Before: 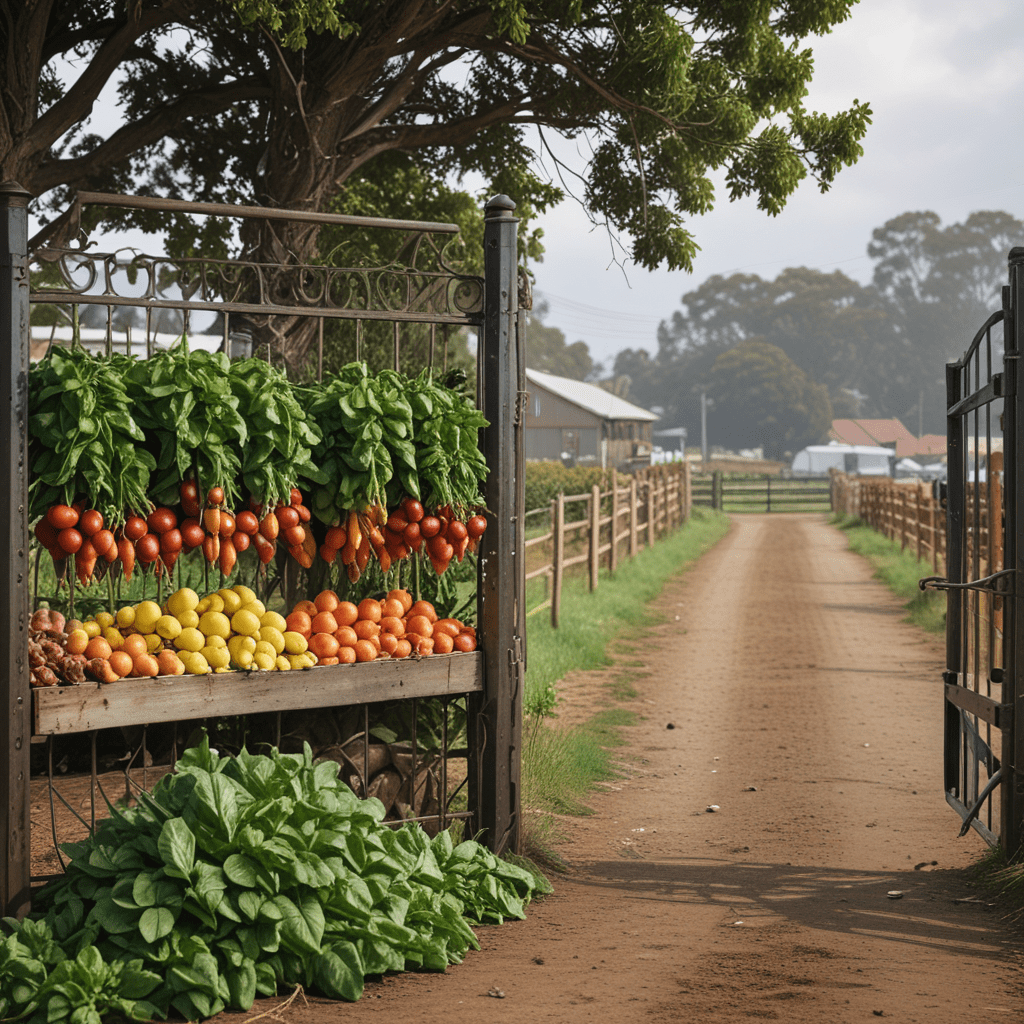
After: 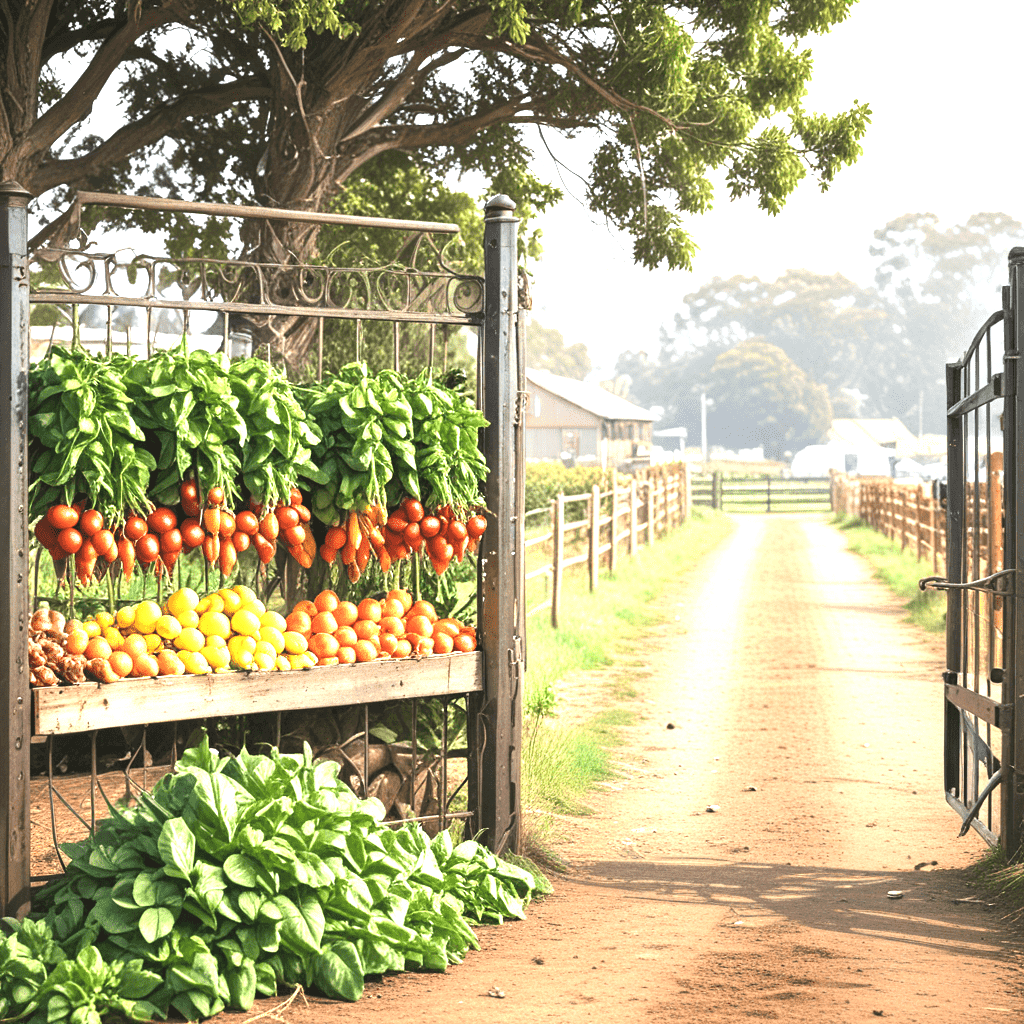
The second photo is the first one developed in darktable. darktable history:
exposure: exposure 2.024 EV, compensate exposure bias true, compensate highlight preservation false
